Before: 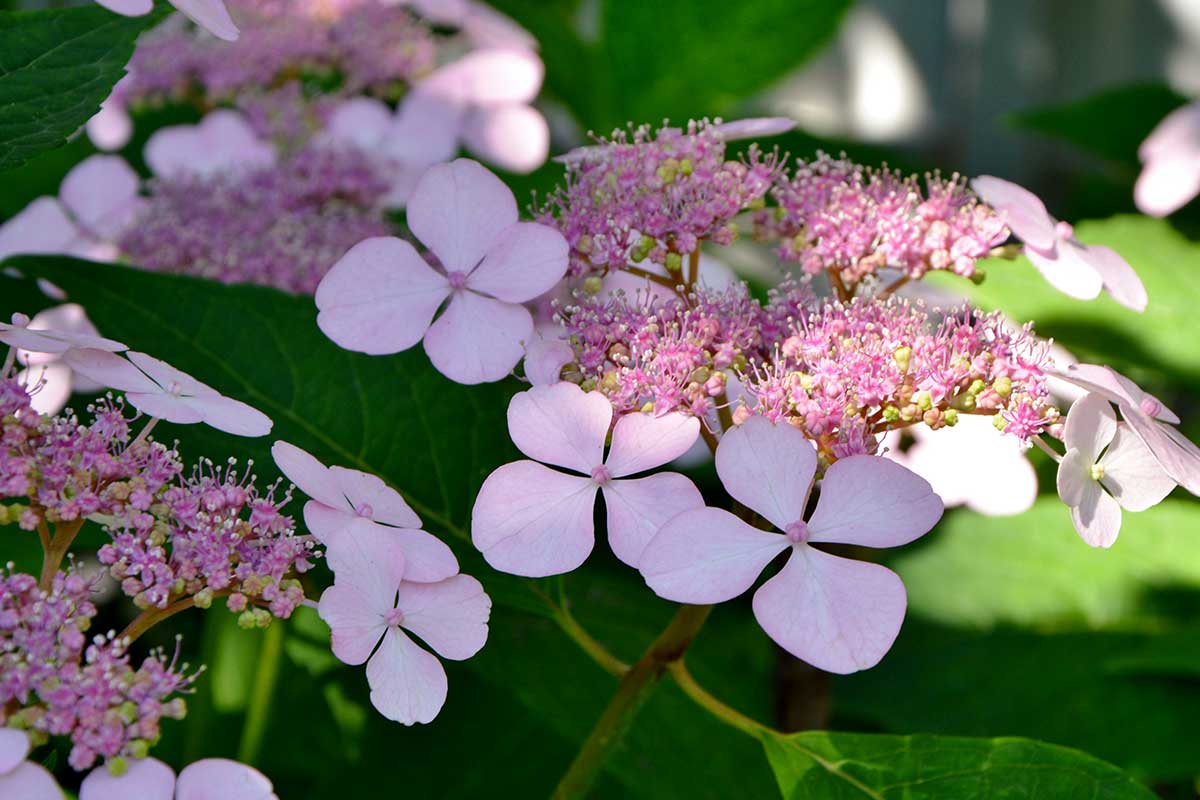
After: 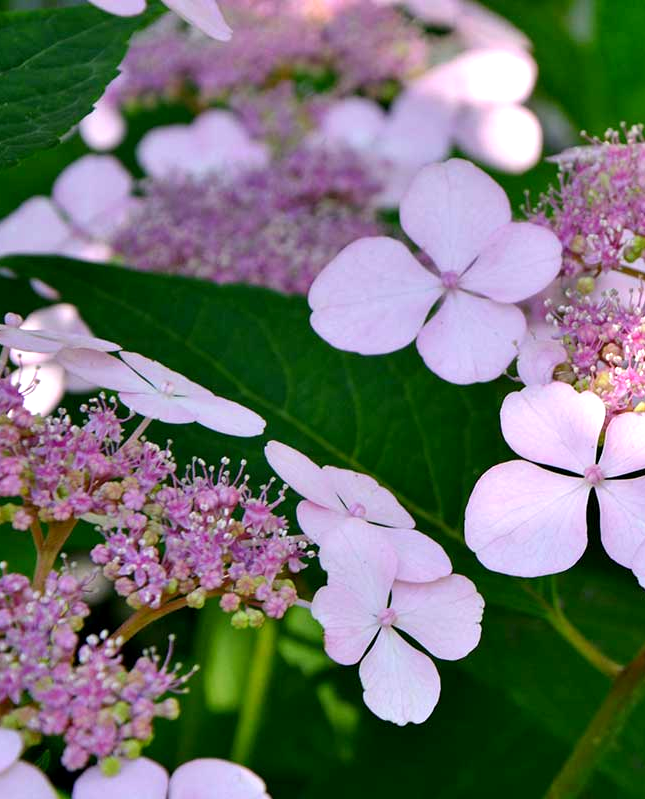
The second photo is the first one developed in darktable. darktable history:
tone equalizer: on, module defaults
crop: left 0.587%, right 45.588%, bottom 0.086%
exposure: black level correction 0.001, exposure 0.5 EV, compensate exposure bias true, compensate highlight preservation false
